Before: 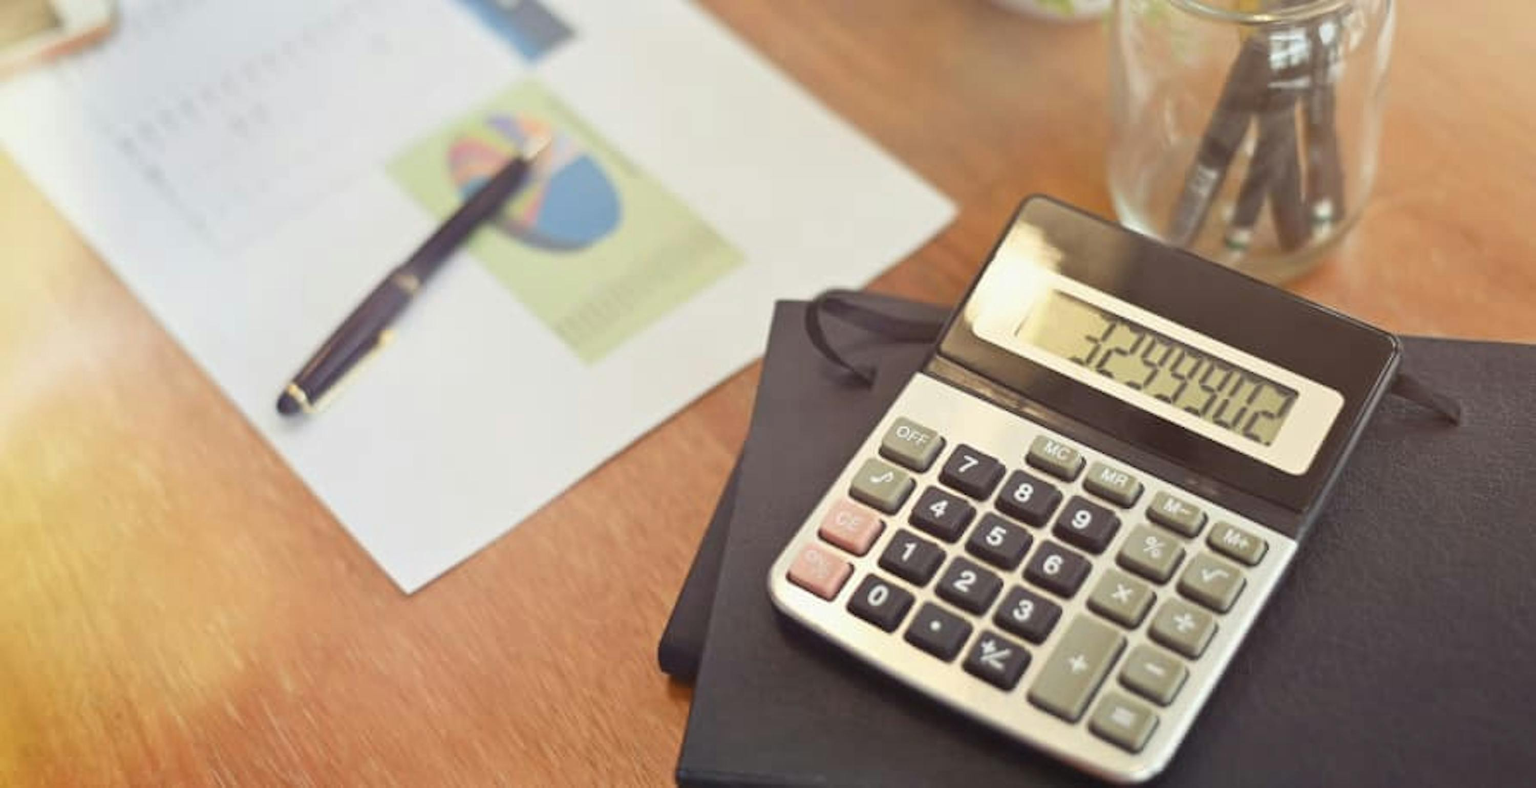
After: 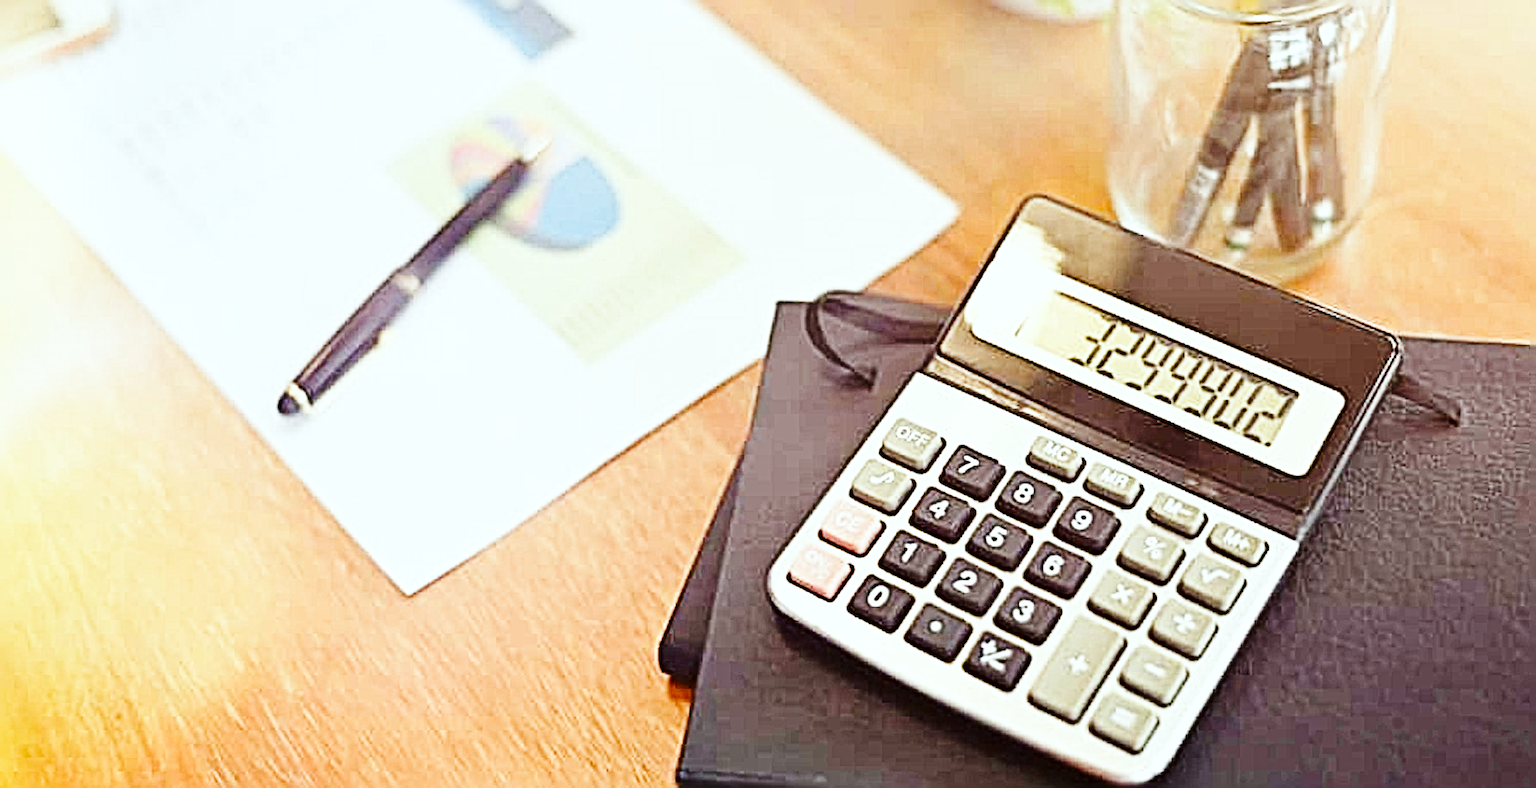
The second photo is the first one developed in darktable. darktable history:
base curve: curves: ch0 [(0, 0) (0, 0) (0.002, 0.001) (0.008, 0.003) (0.019, 0.011) (0.037, 0.037) (0.064, 0.11) (0.102, 0.232) (0.152, 0.379) (0.216, 0.524) (0.296, 0.665) (0.394, 0.789) (0.512, 0.881) (0.651, 0.945) (0.813, 0.986) (1, 1)], preserve colors none
sharpen: radius 6.297, amount 1.792, threshold 0.02
color correction: highlights a* -2.82, highlights b* -2.17, shadows a* 2.56, shadows b* 2.82
